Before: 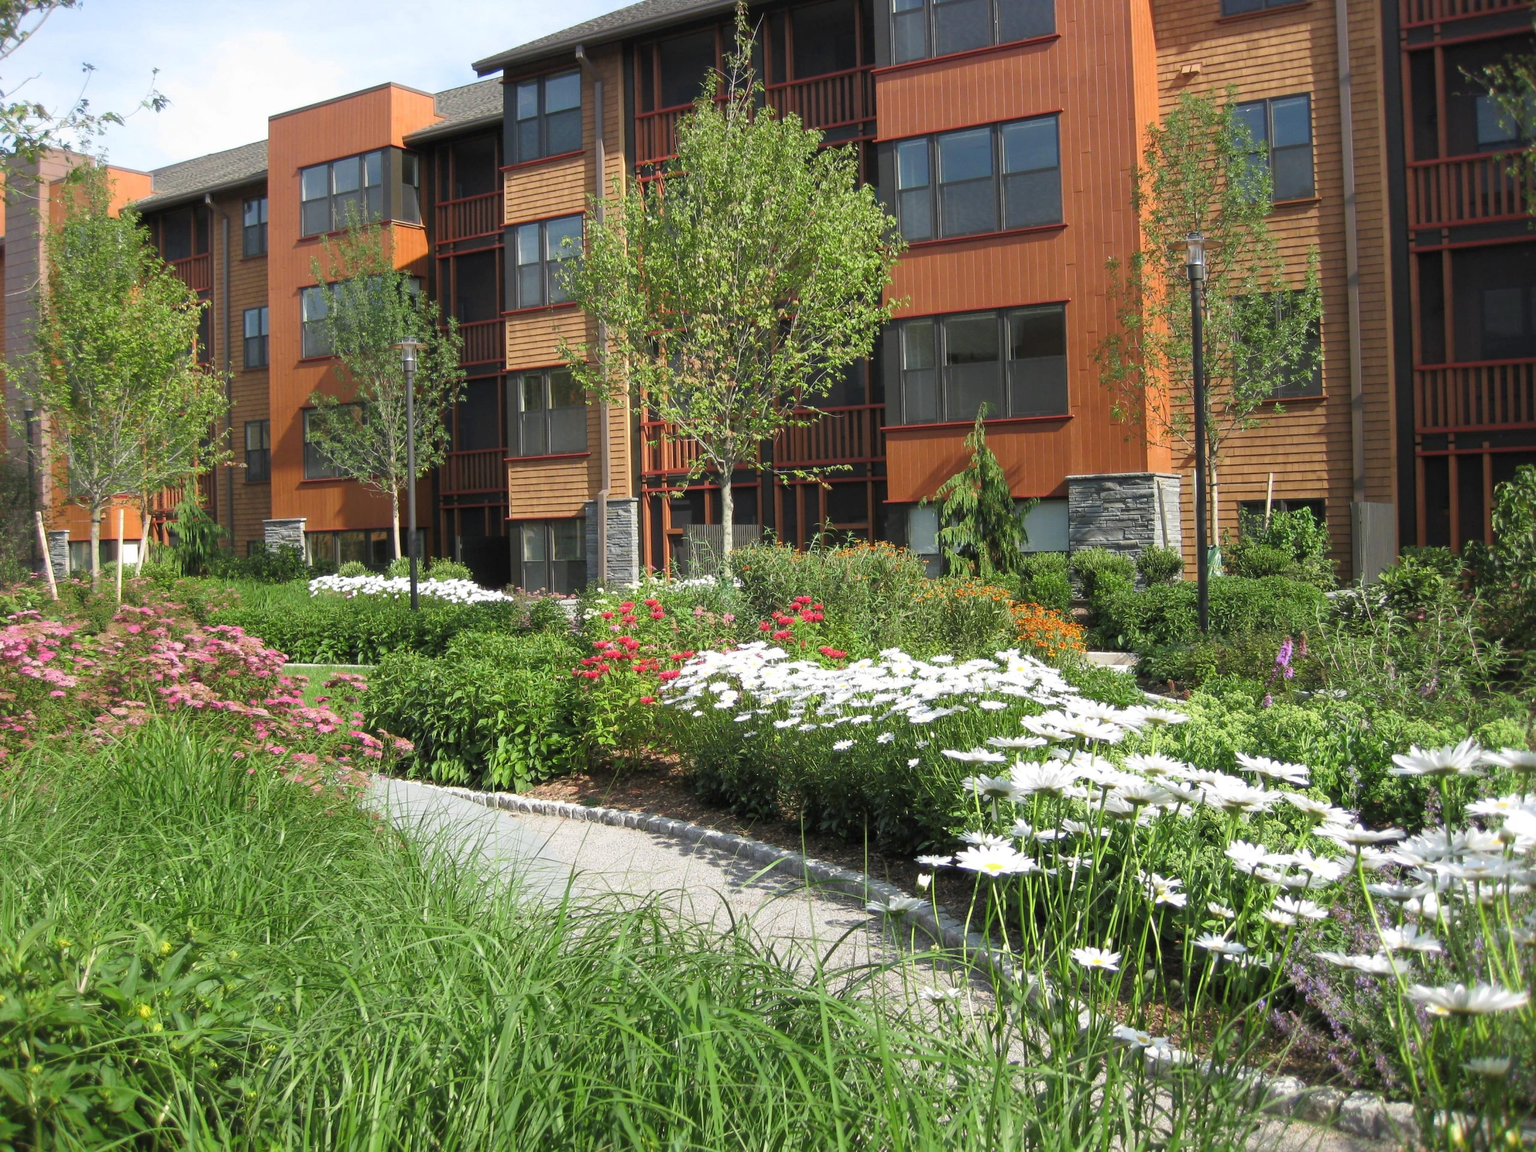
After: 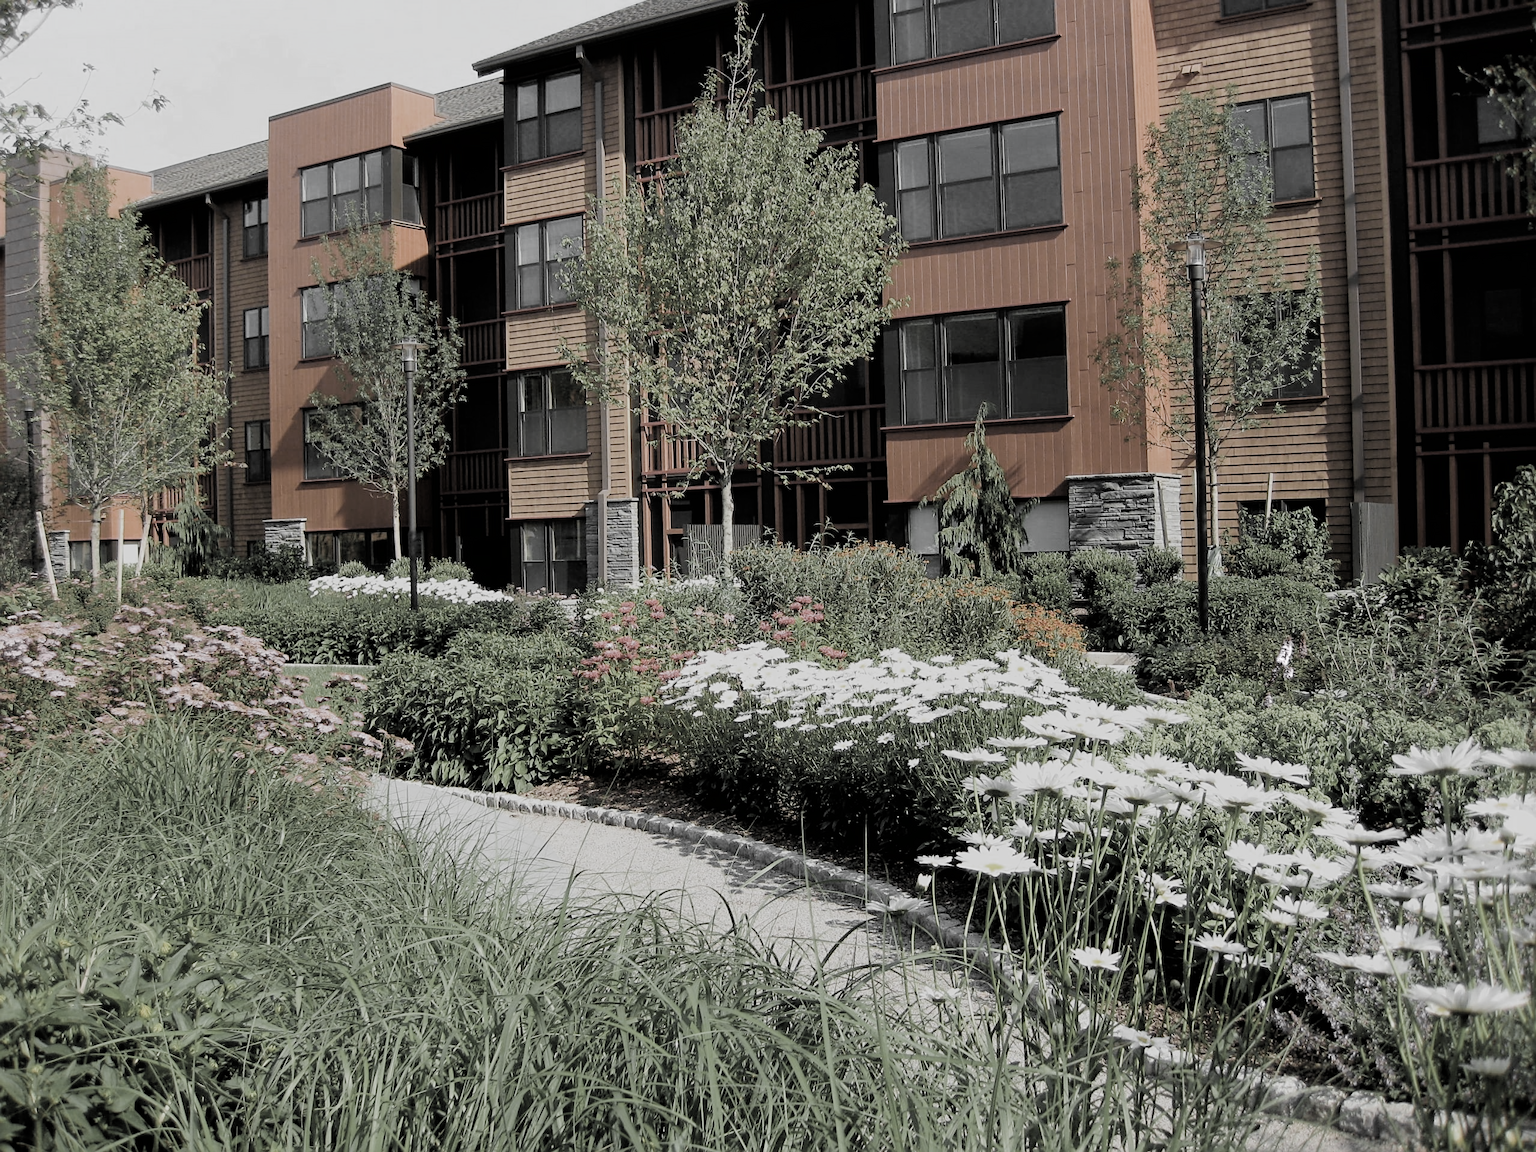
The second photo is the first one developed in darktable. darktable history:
color zones: curves: ch0 [(0, 0.613) (0.01, 0.613) (0.245, 0.448) (0.498, 0.529) (0.642, 0.665) (0.879, 0.777) (0.99, 0.613)]; ch1 [(0, 0.035) (0.121, 0.189) (0.259, 0.197) (0.415, 0.061) (0.589, 0.022) (0.732, 0.022) (0.857, 0.026) (0.991, 0.053)]
sharpen: on, module defaults
filmic rgb: black relative exposure -4.14 EV, white relative exposure 5.1 EV, hardness 2.11, contrast 1.165
